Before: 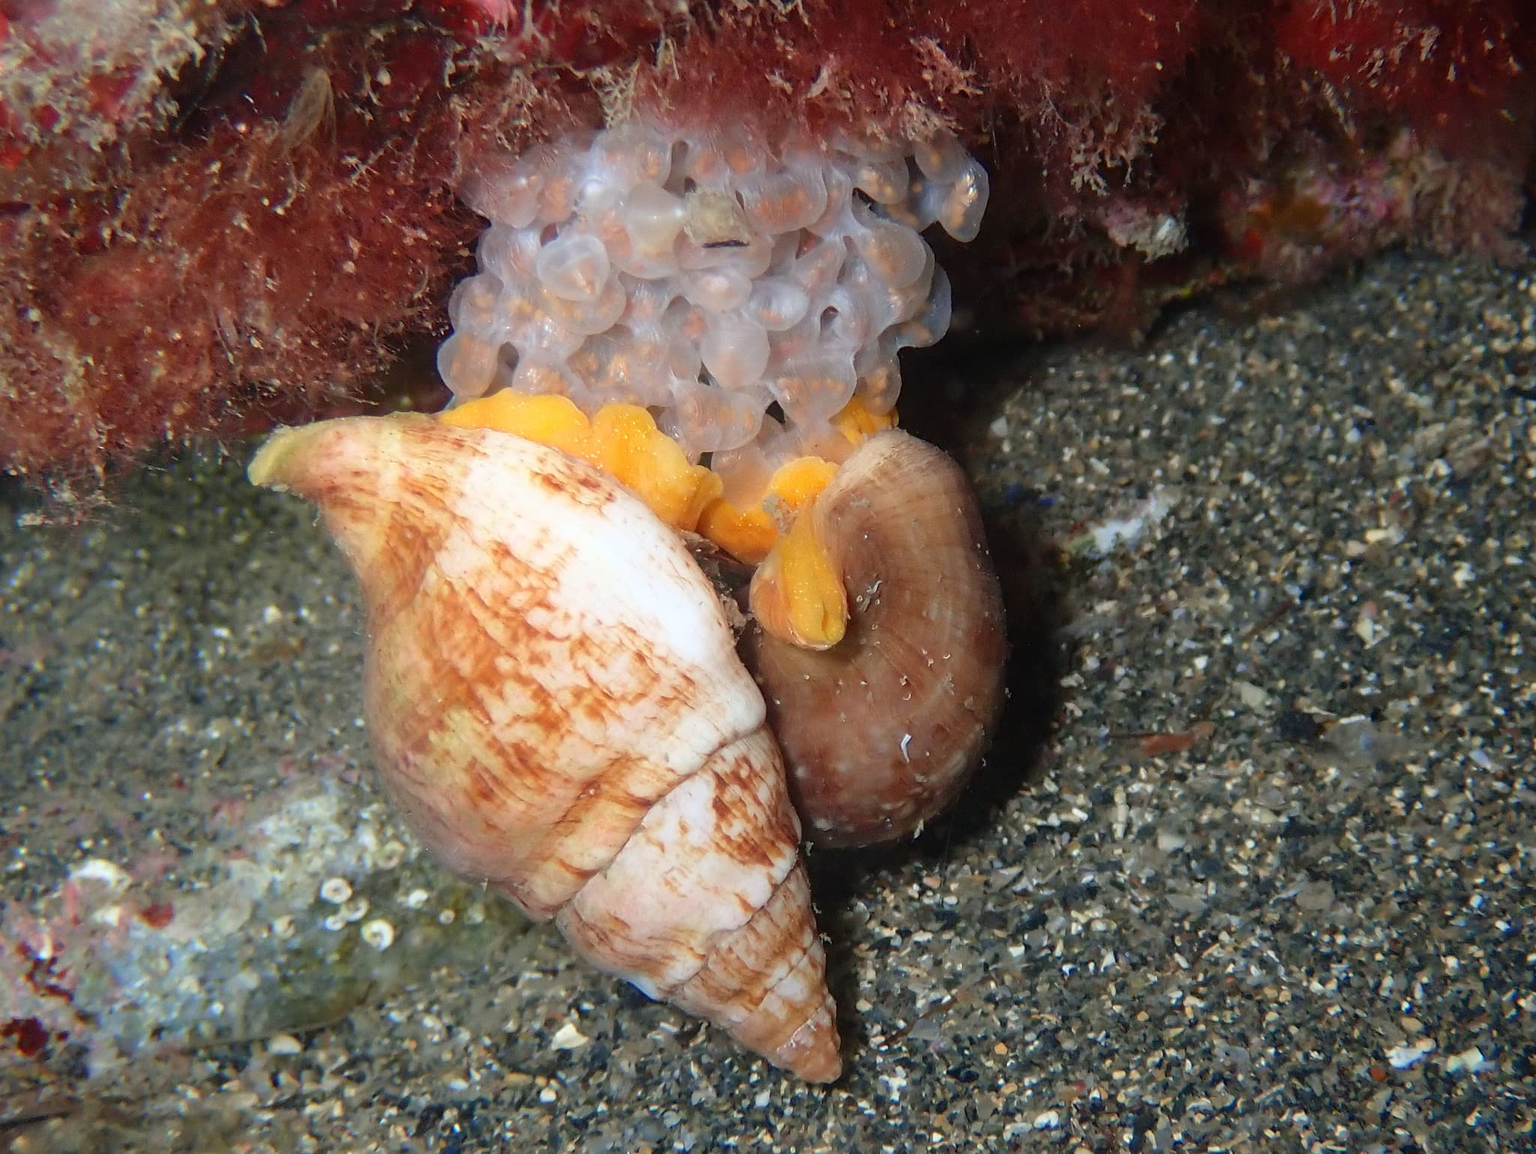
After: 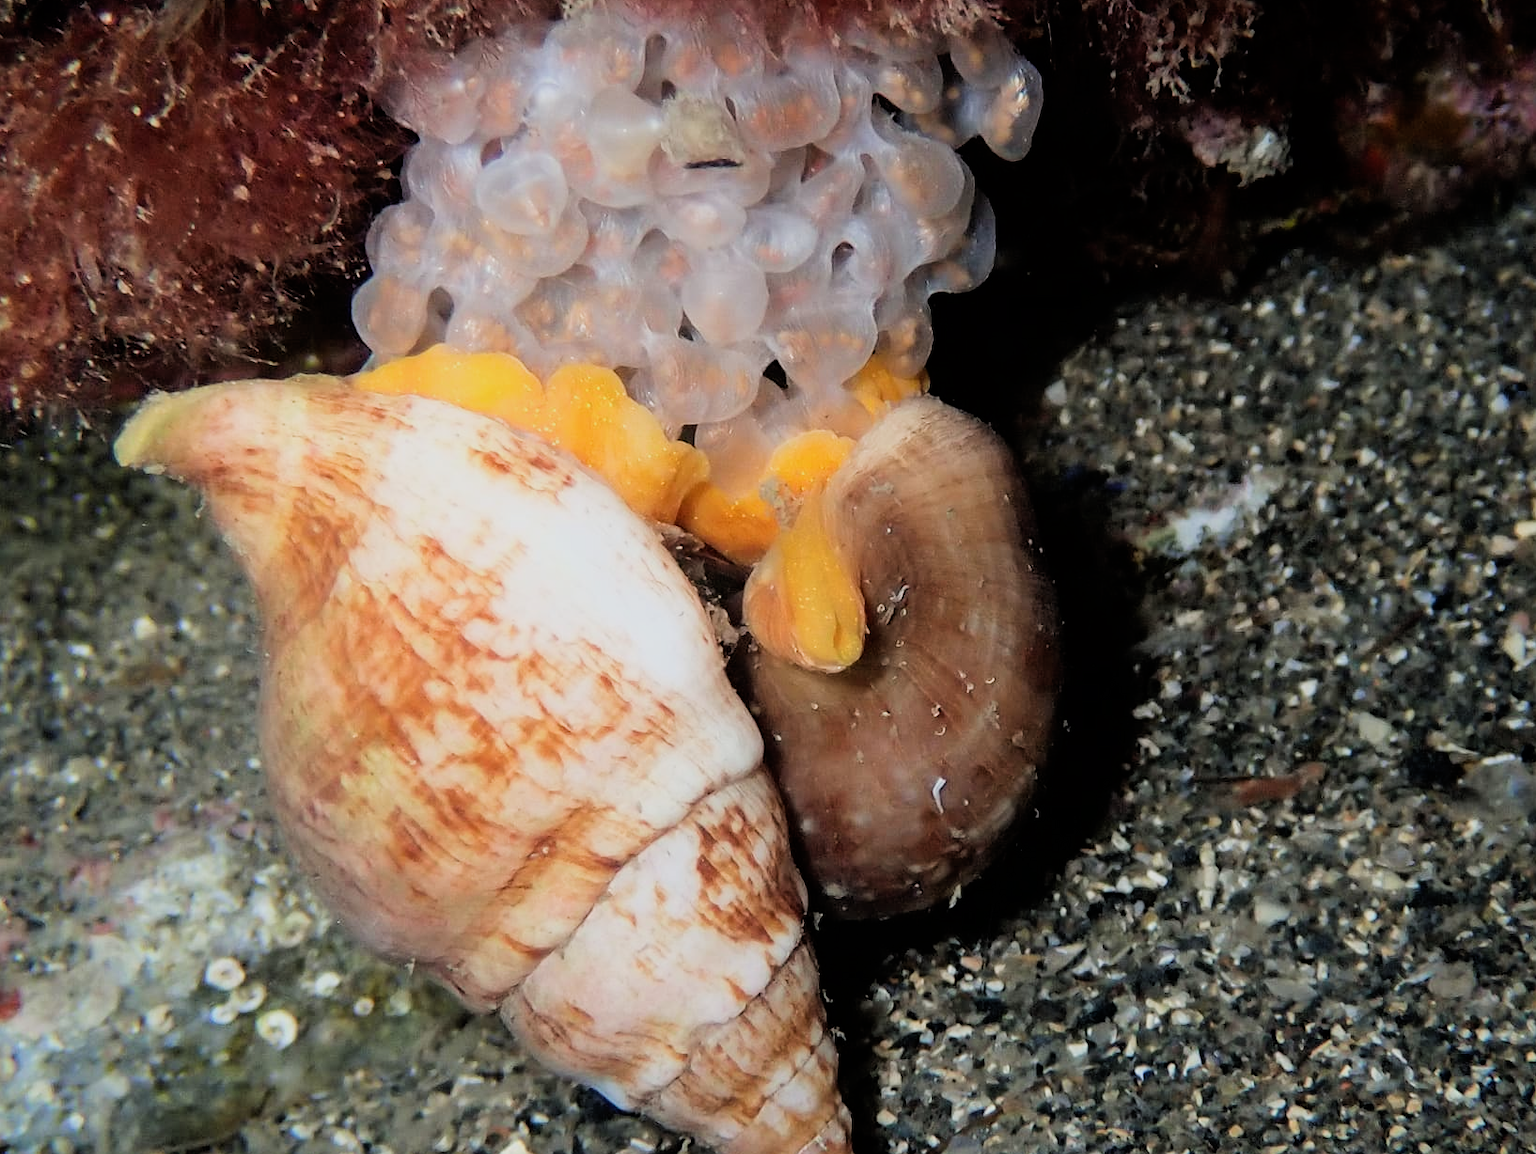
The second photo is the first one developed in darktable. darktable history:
crop and rotate: left 10.254%, top 9.826%, right 9.949%, bottom 10.268%
filmic rgb: black relative exposure -5.05 EV, white relative exposure 3.99 EV, threshold 5.96 EV, hardness 2.9, contrast 1.297, highlights saturation mix -28.59%, enable highlight reconstruction true
